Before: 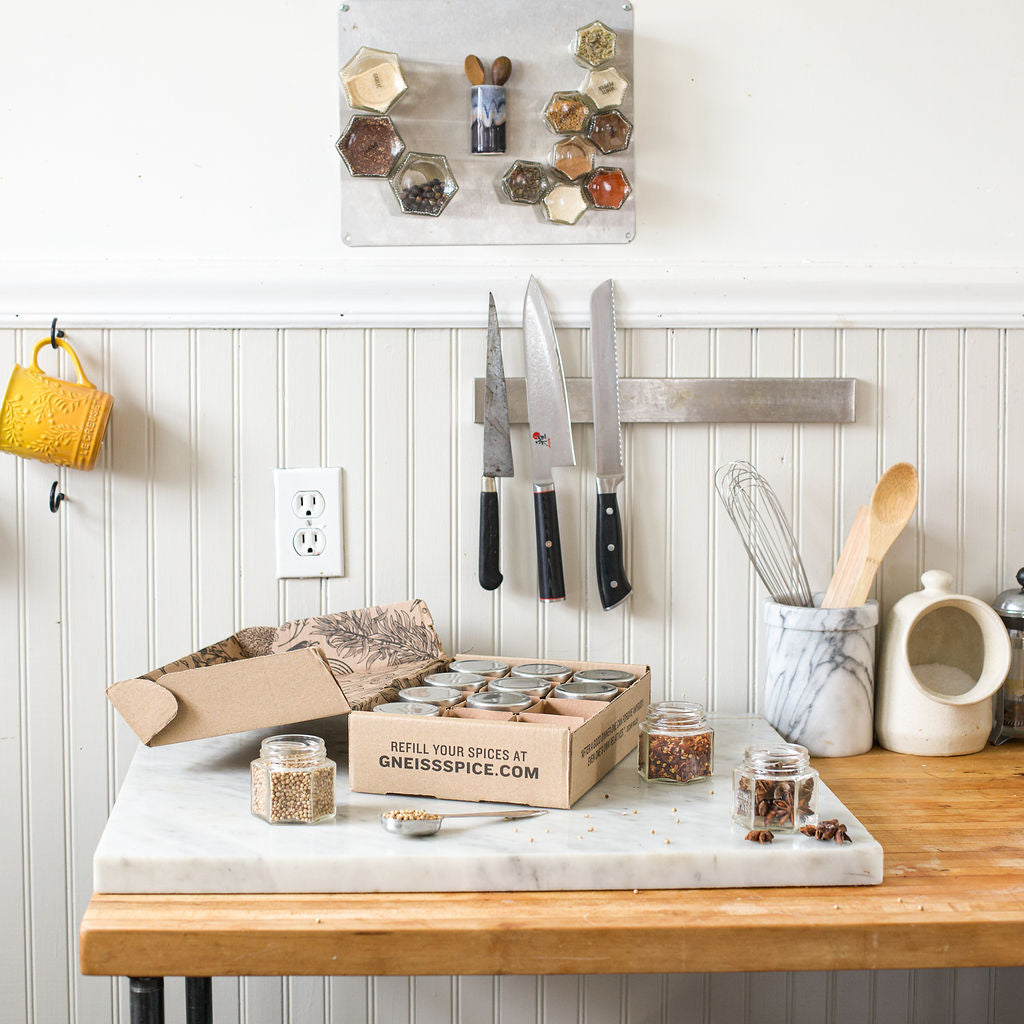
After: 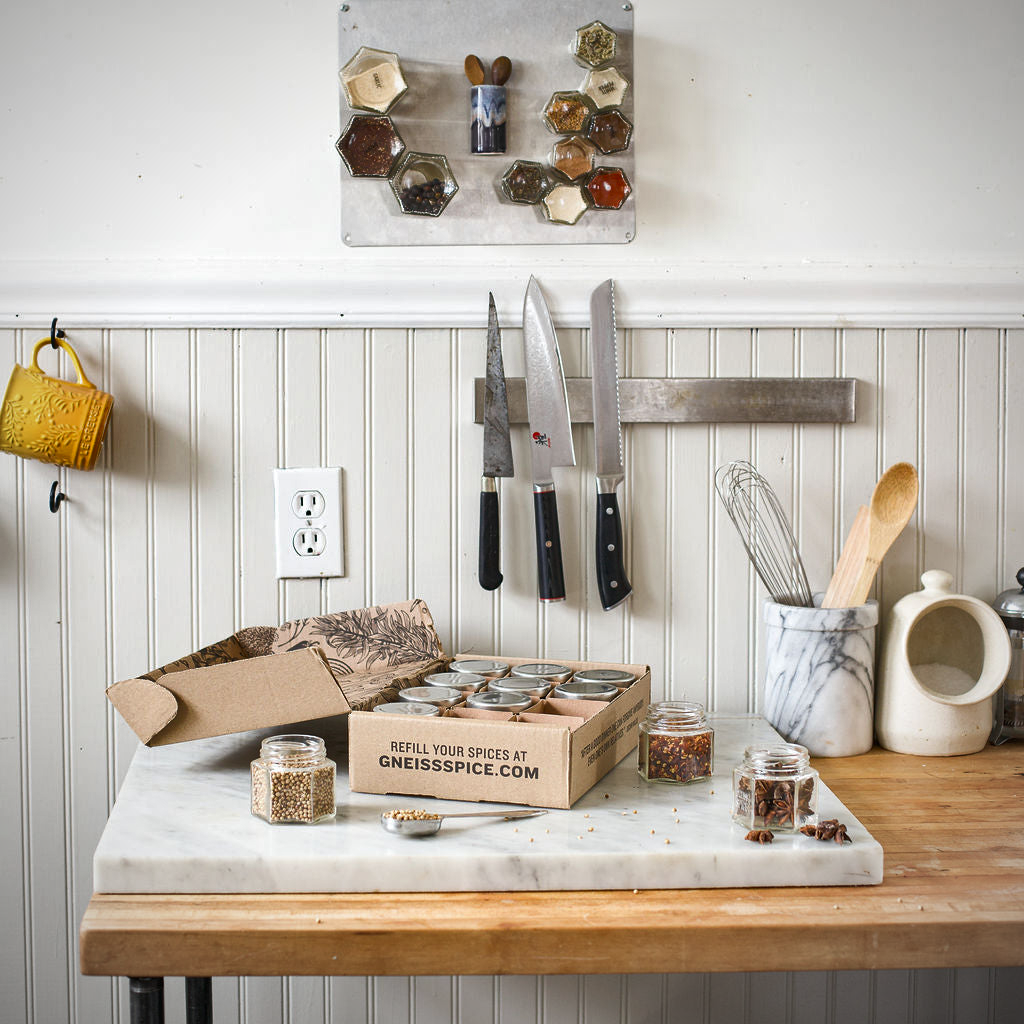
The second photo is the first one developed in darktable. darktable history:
vignetting: fall-off radius 60%, automatic ratio true
shadows and highlights: low approximation 0.01, soften with gaussian
